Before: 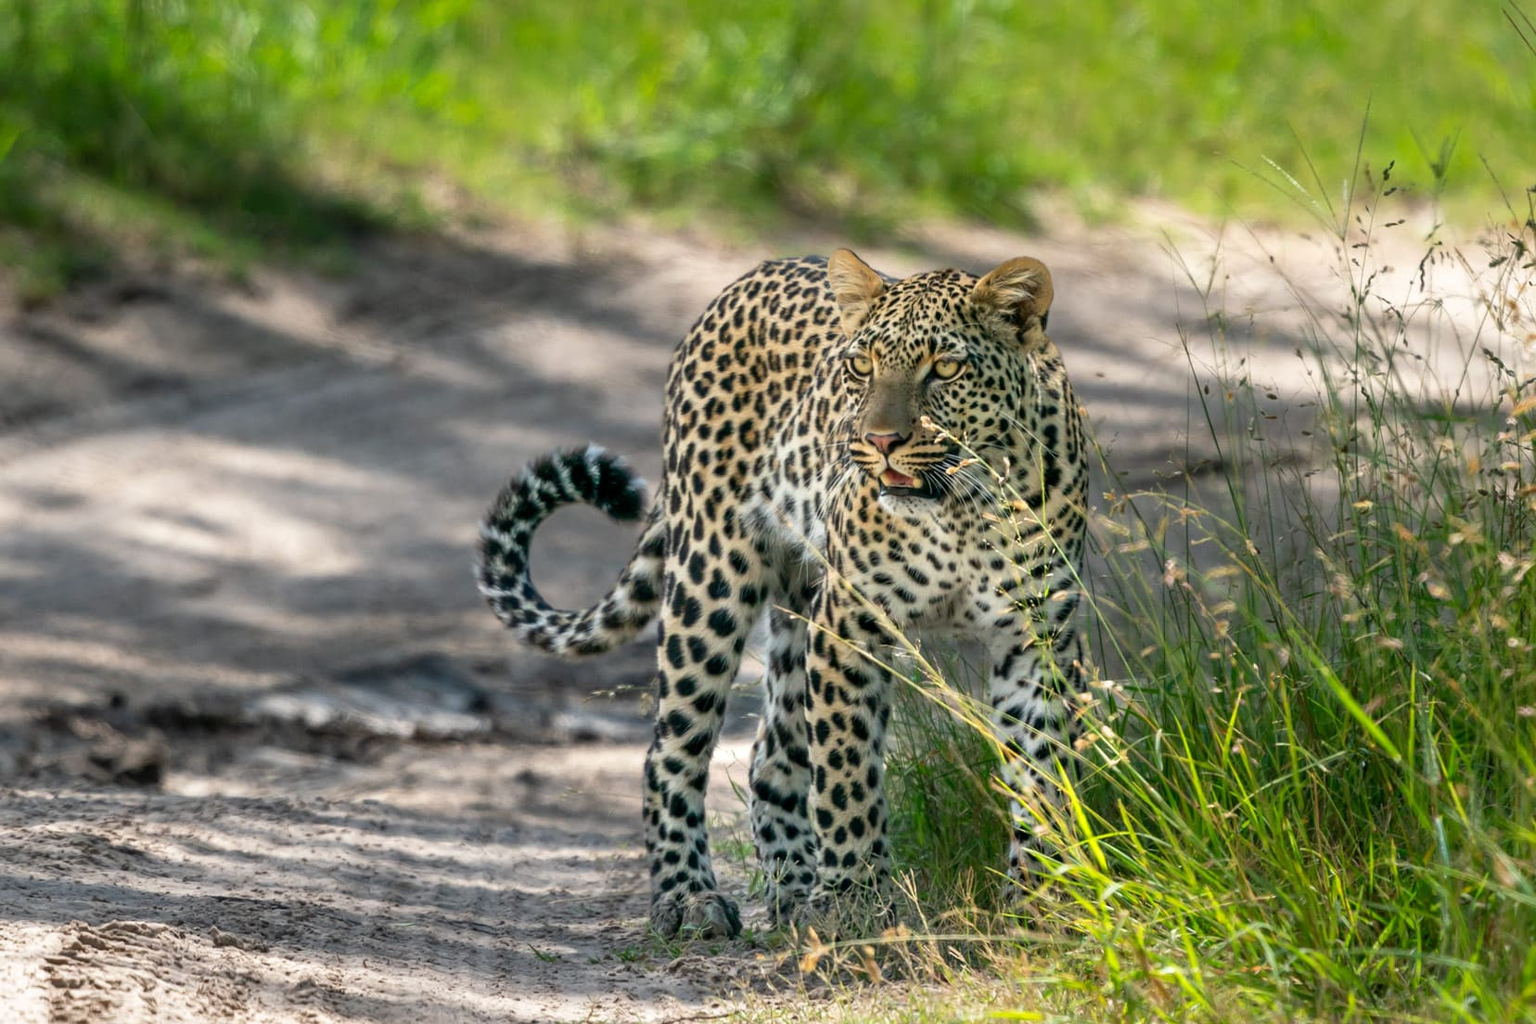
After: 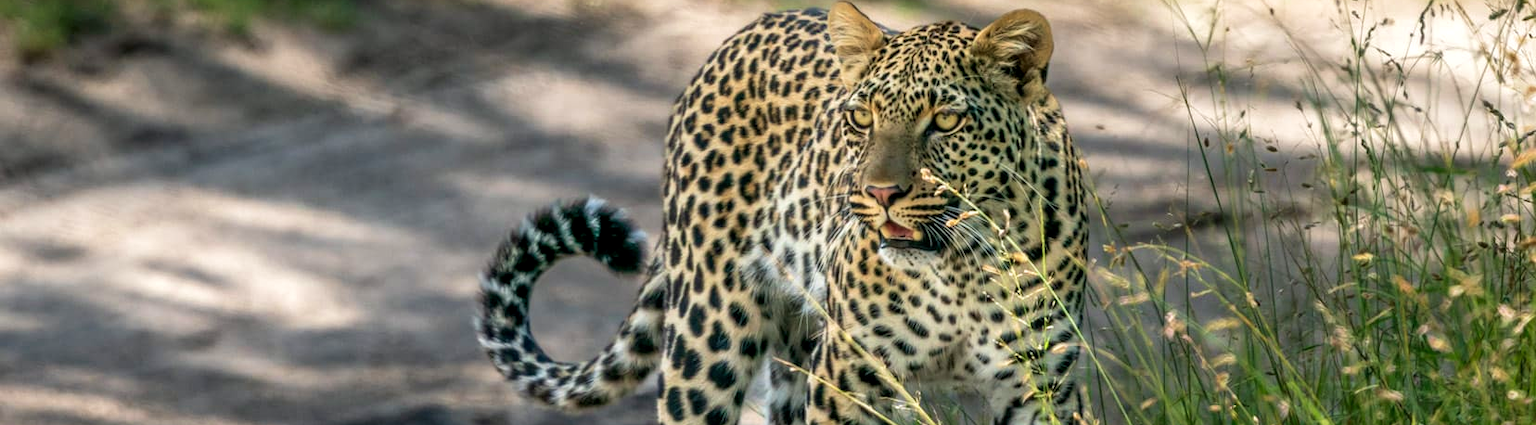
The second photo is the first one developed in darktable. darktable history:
local contrast: on, module defaults
velvia: on, module defaults
crop and rotate: top 24.275%, bottom 34.084%
